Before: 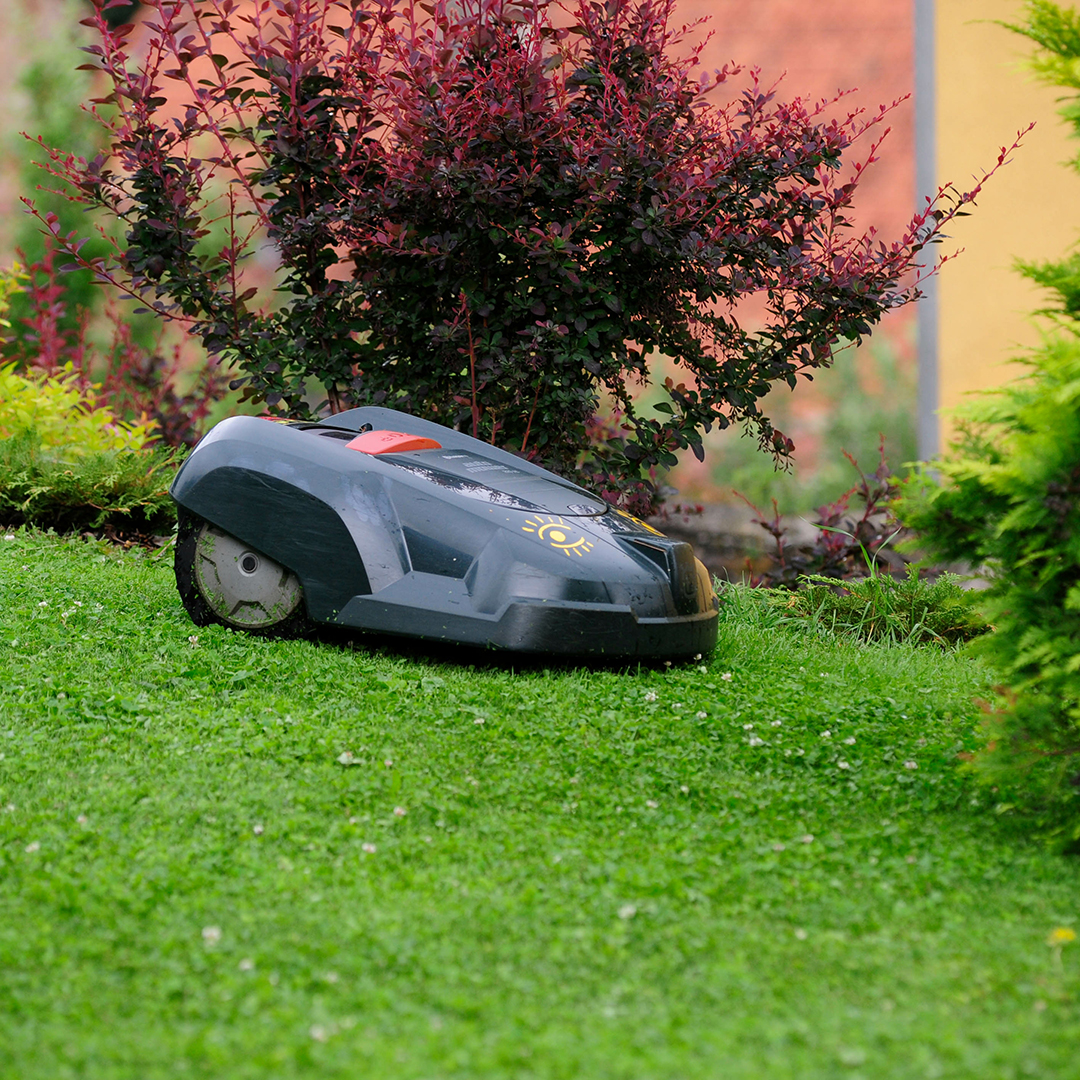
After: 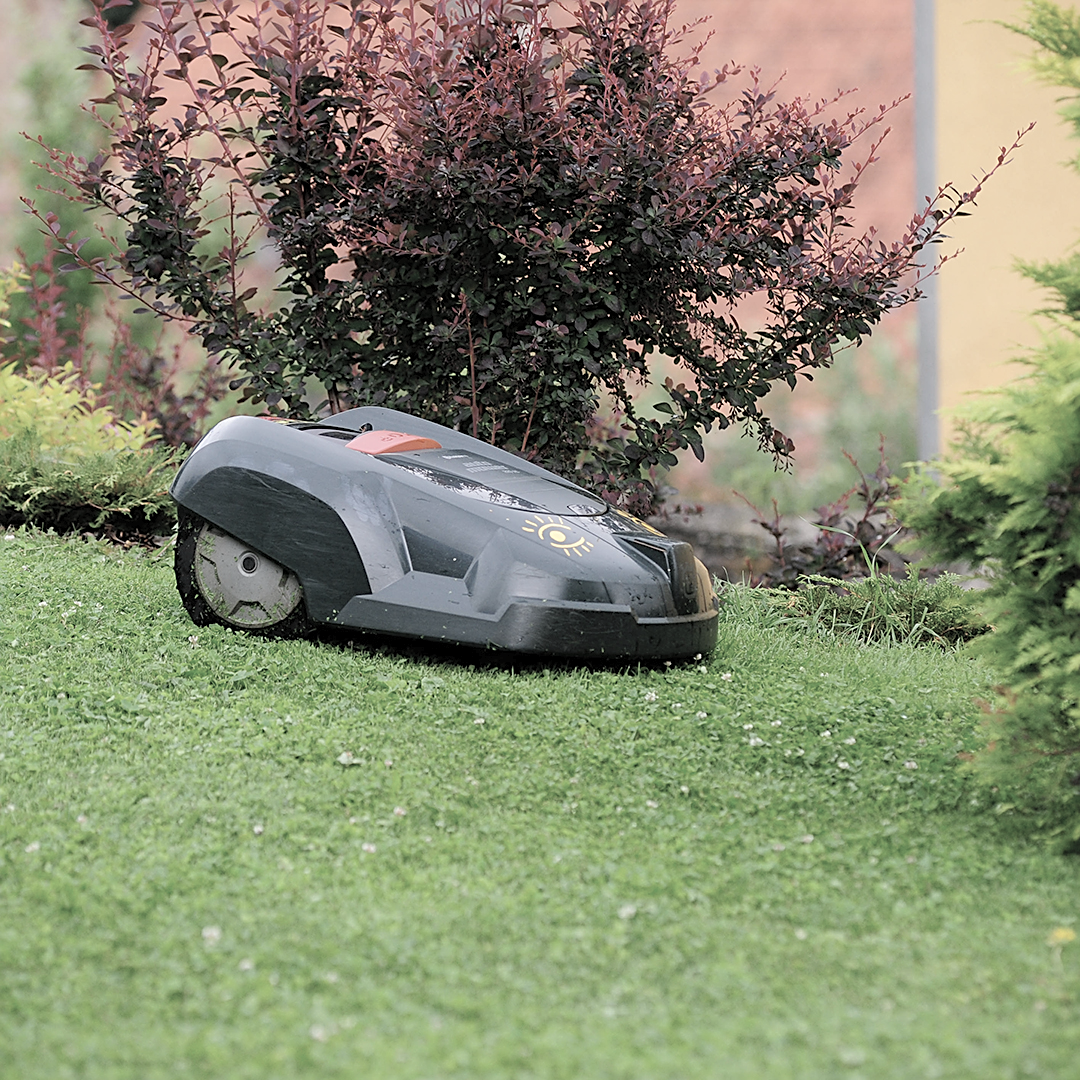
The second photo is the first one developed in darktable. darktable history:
sharpen: on, module defaults
contrast brightness saturation: brightness 0.18, saturation -0.5
